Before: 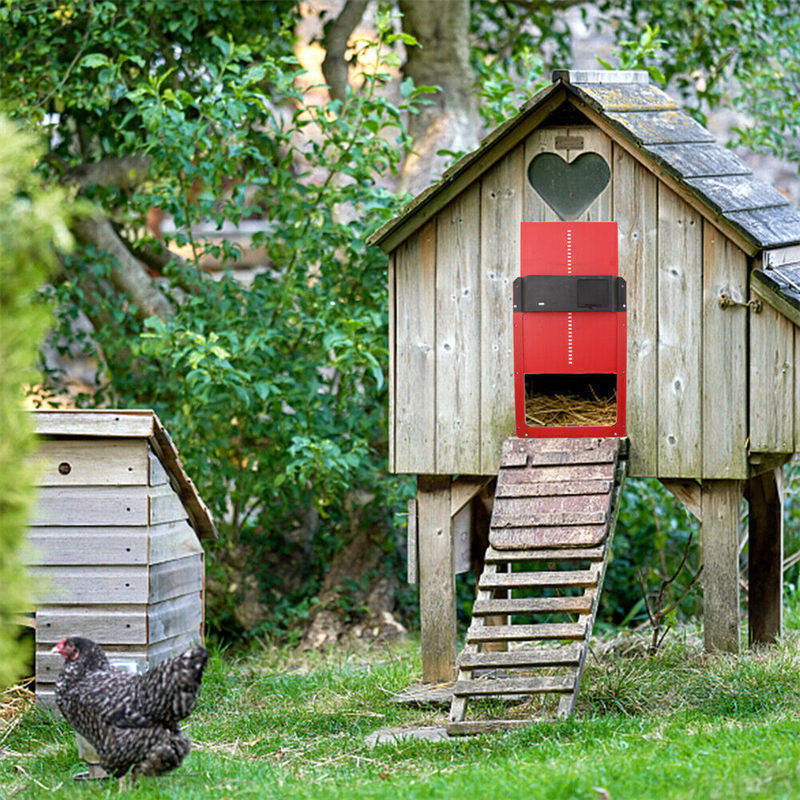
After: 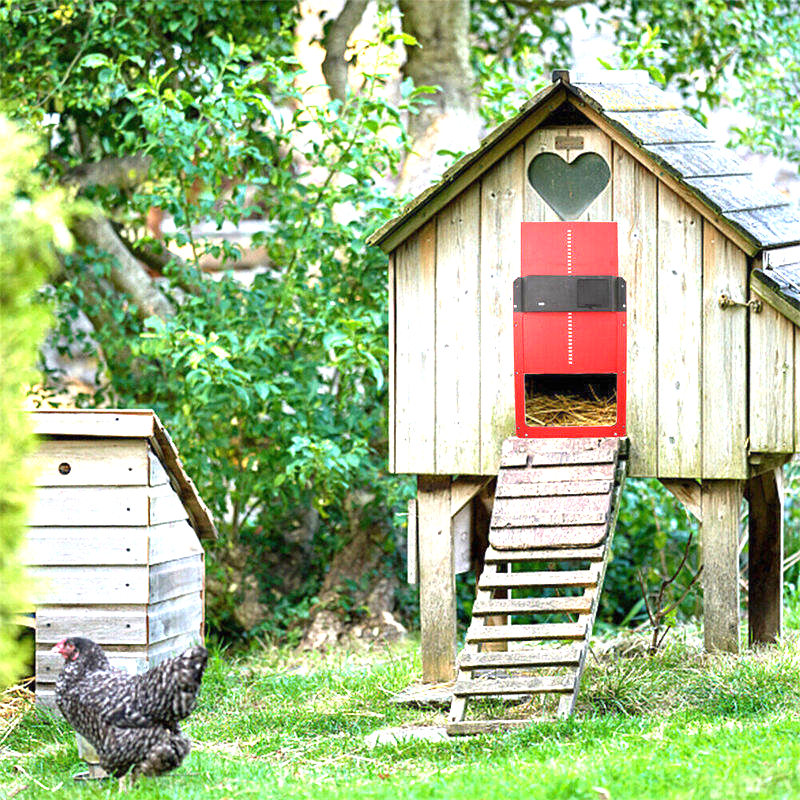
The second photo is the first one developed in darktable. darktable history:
white balance: red 1, blue 1
exposure: black level correction 0, exposure 1.1 EV, compensate highlight preservation false
